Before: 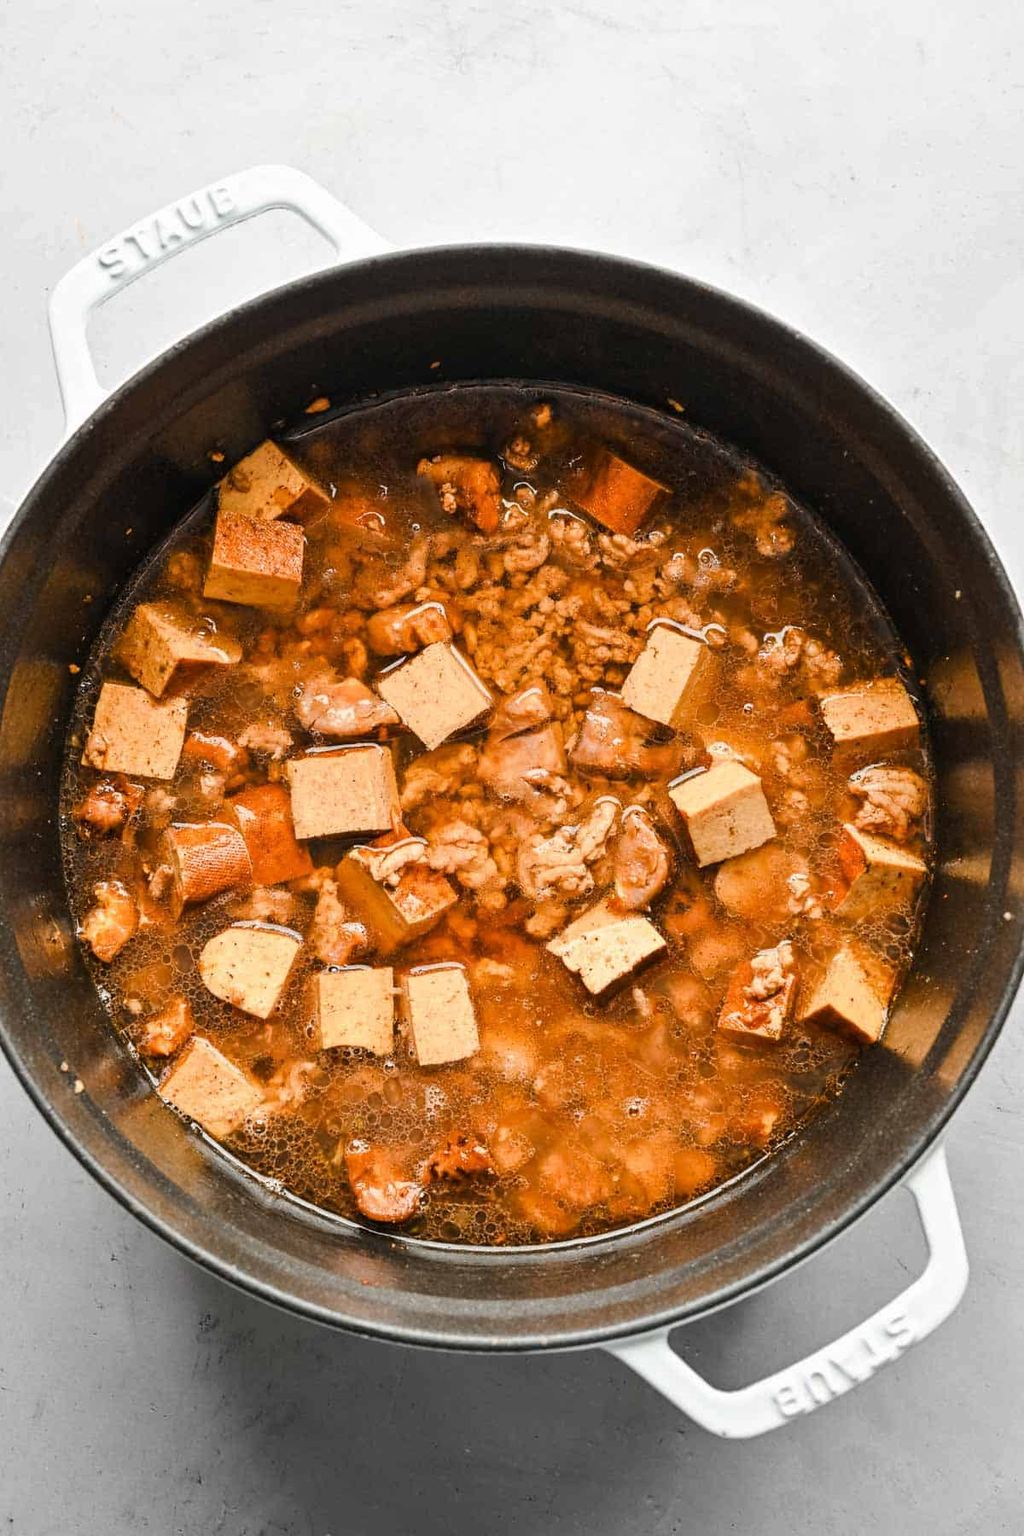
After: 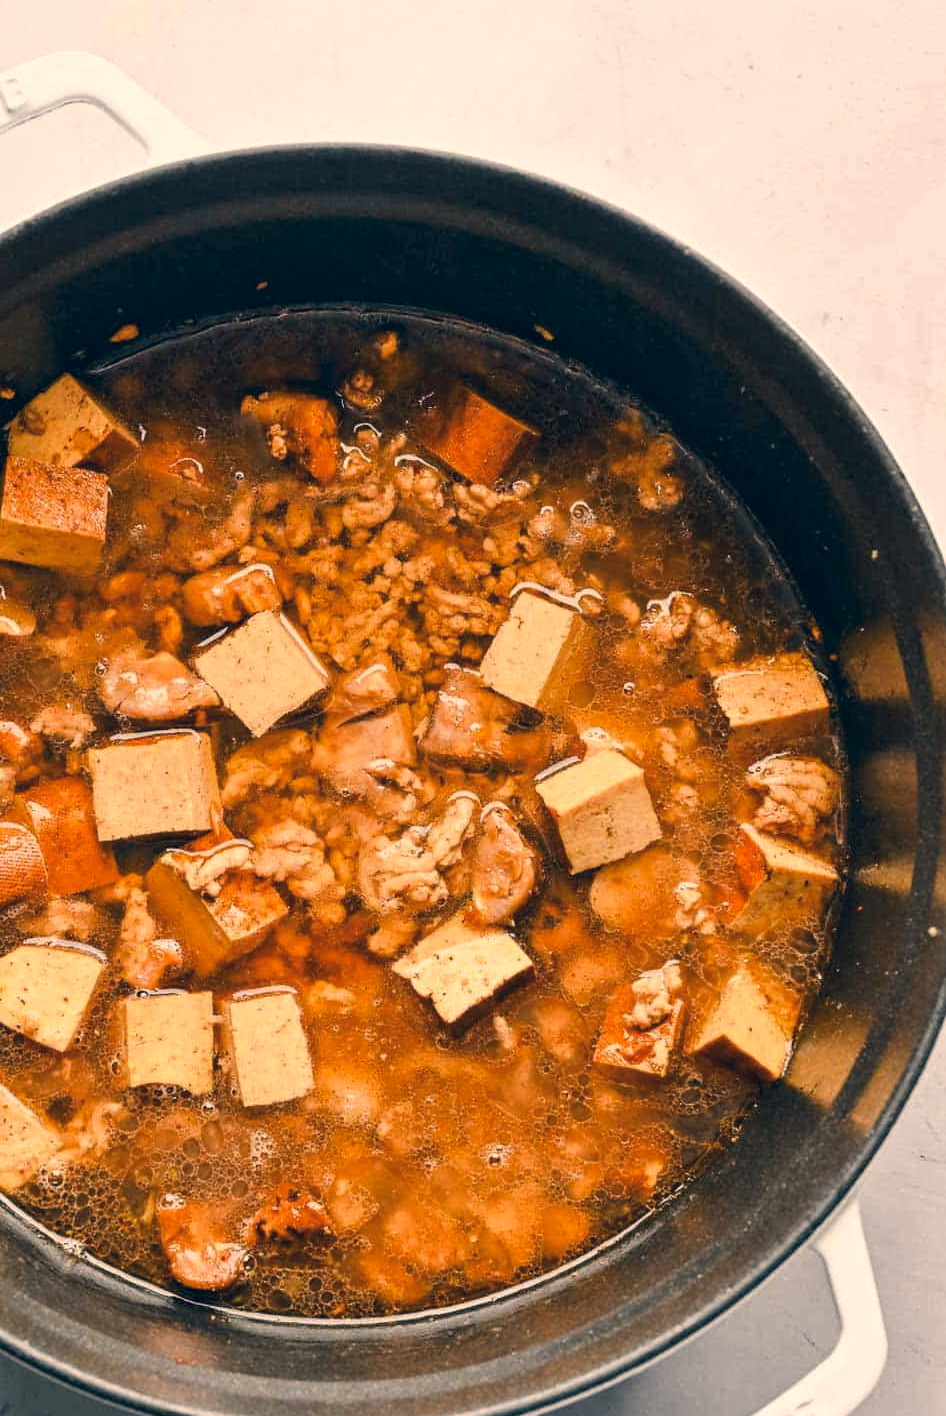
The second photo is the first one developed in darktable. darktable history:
color correction: highlights a* 10.32, highlights b* 14.66, shadows a* -9.59, shadows b* -15.02
crop and rotate: left 20.74%, top 7.912%, right 0.375%, bottom 13.378%
